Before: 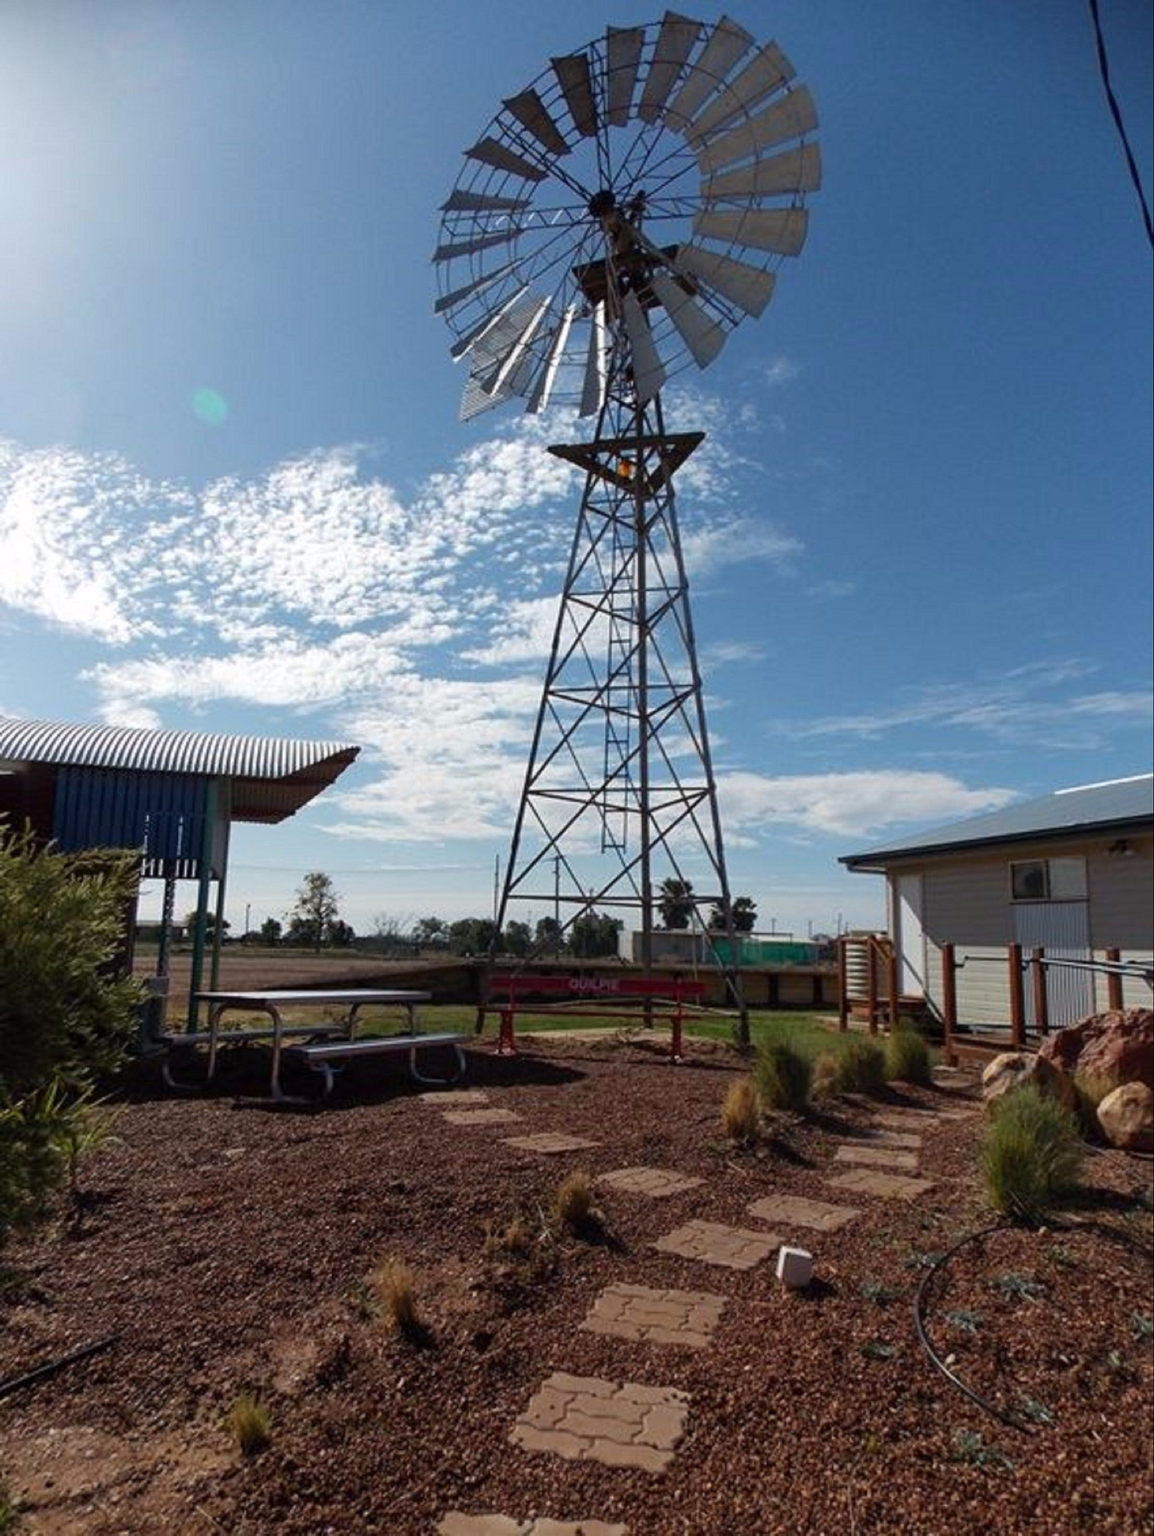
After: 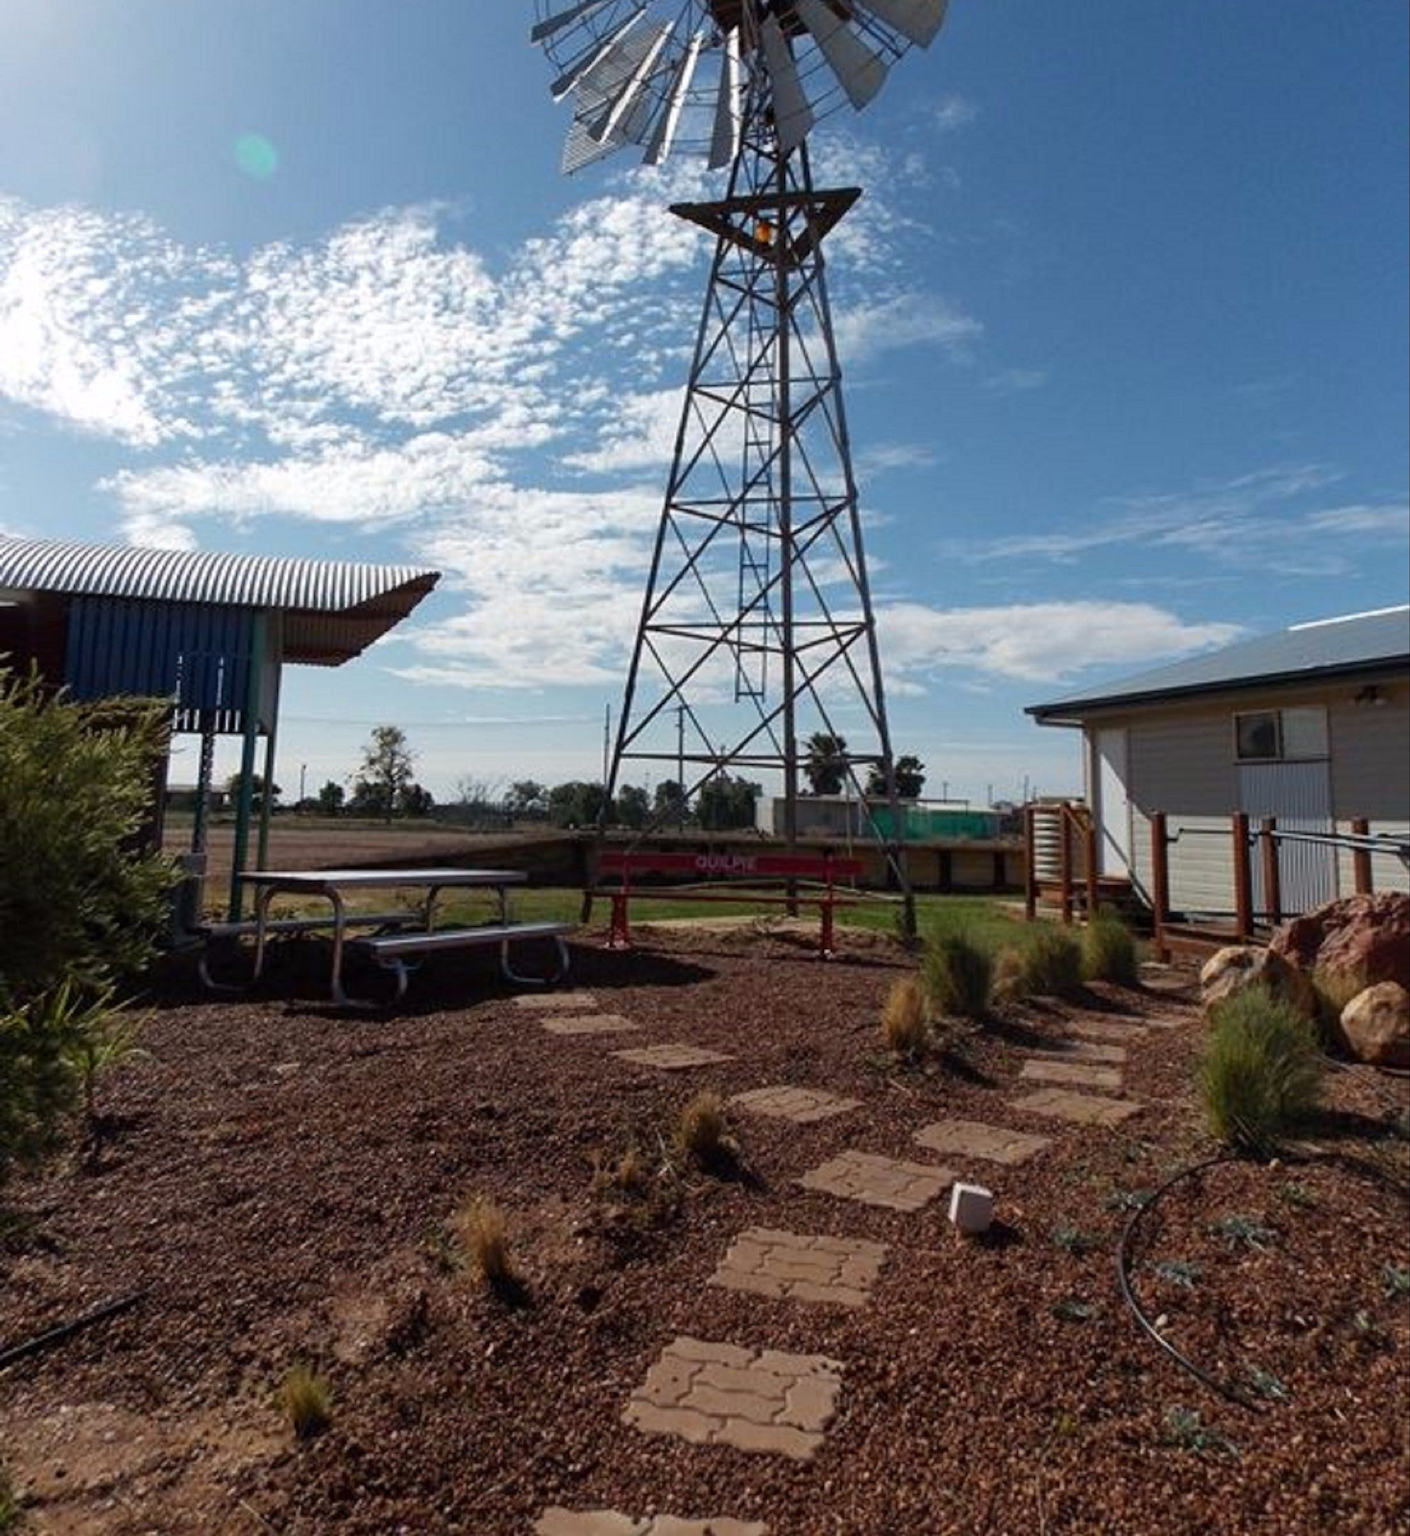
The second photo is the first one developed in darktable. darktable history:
crop and rotate: top 18.147%
